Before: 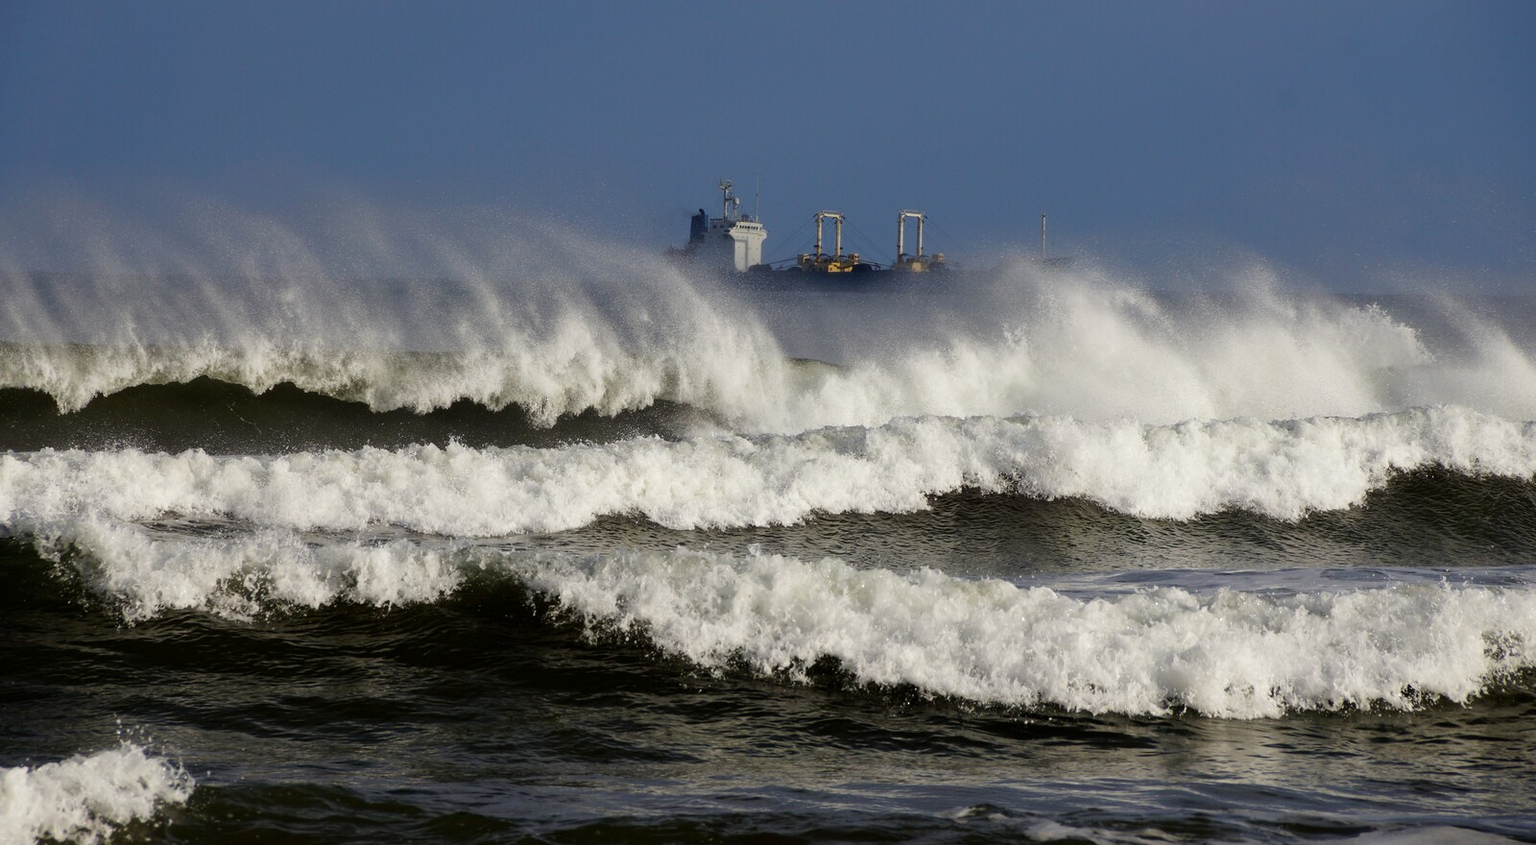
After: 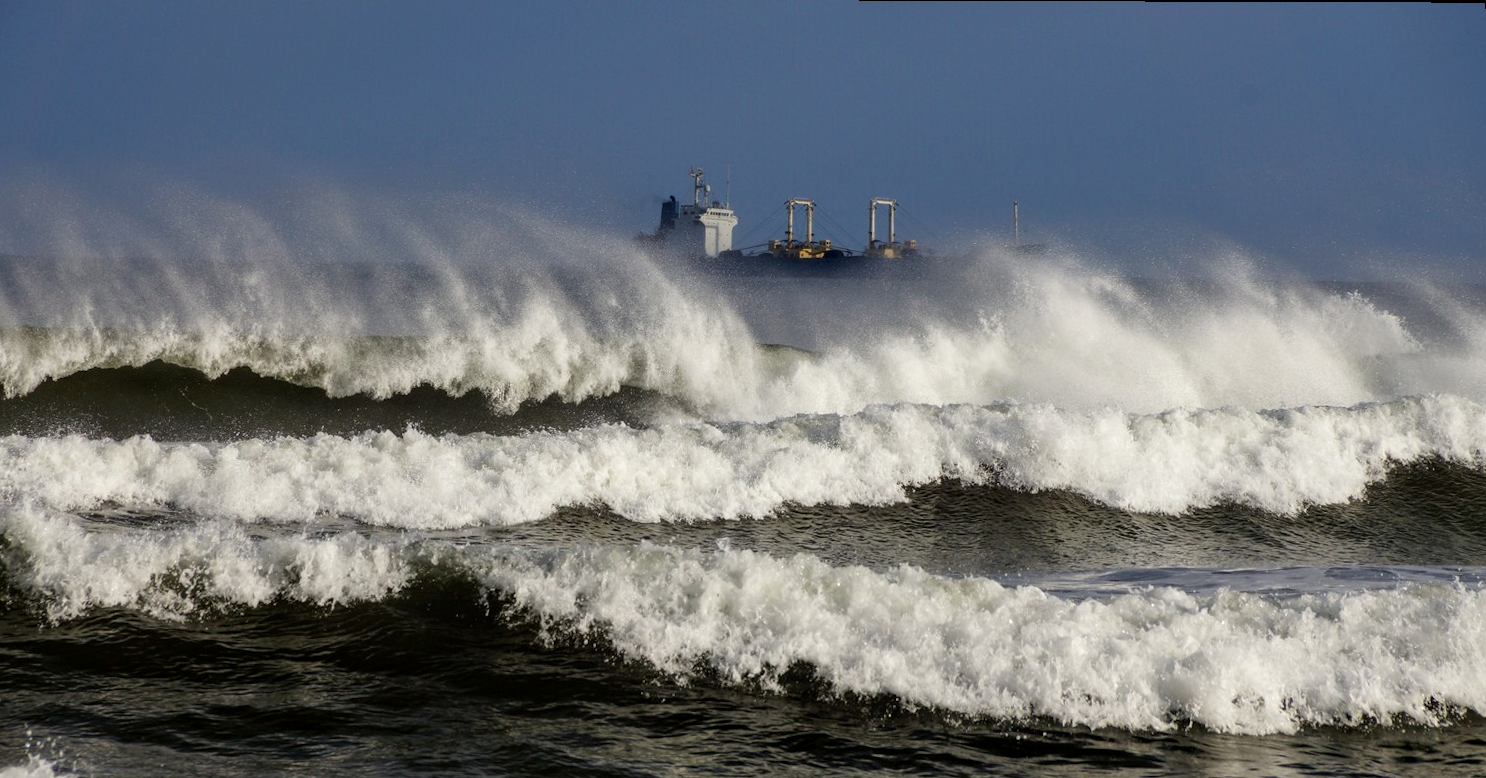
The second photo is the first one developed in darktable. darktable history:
rotate and perspective: rotation 0.215°, lens shift (vertical) -0.139, crop left 0.069, crop right 0.939, crop top 0.002, crop bottom 0.996
tone equalizer: on, module defaults
local contrast: on, module defaults
crop and rotate: top 0%, bottom 11.49%
